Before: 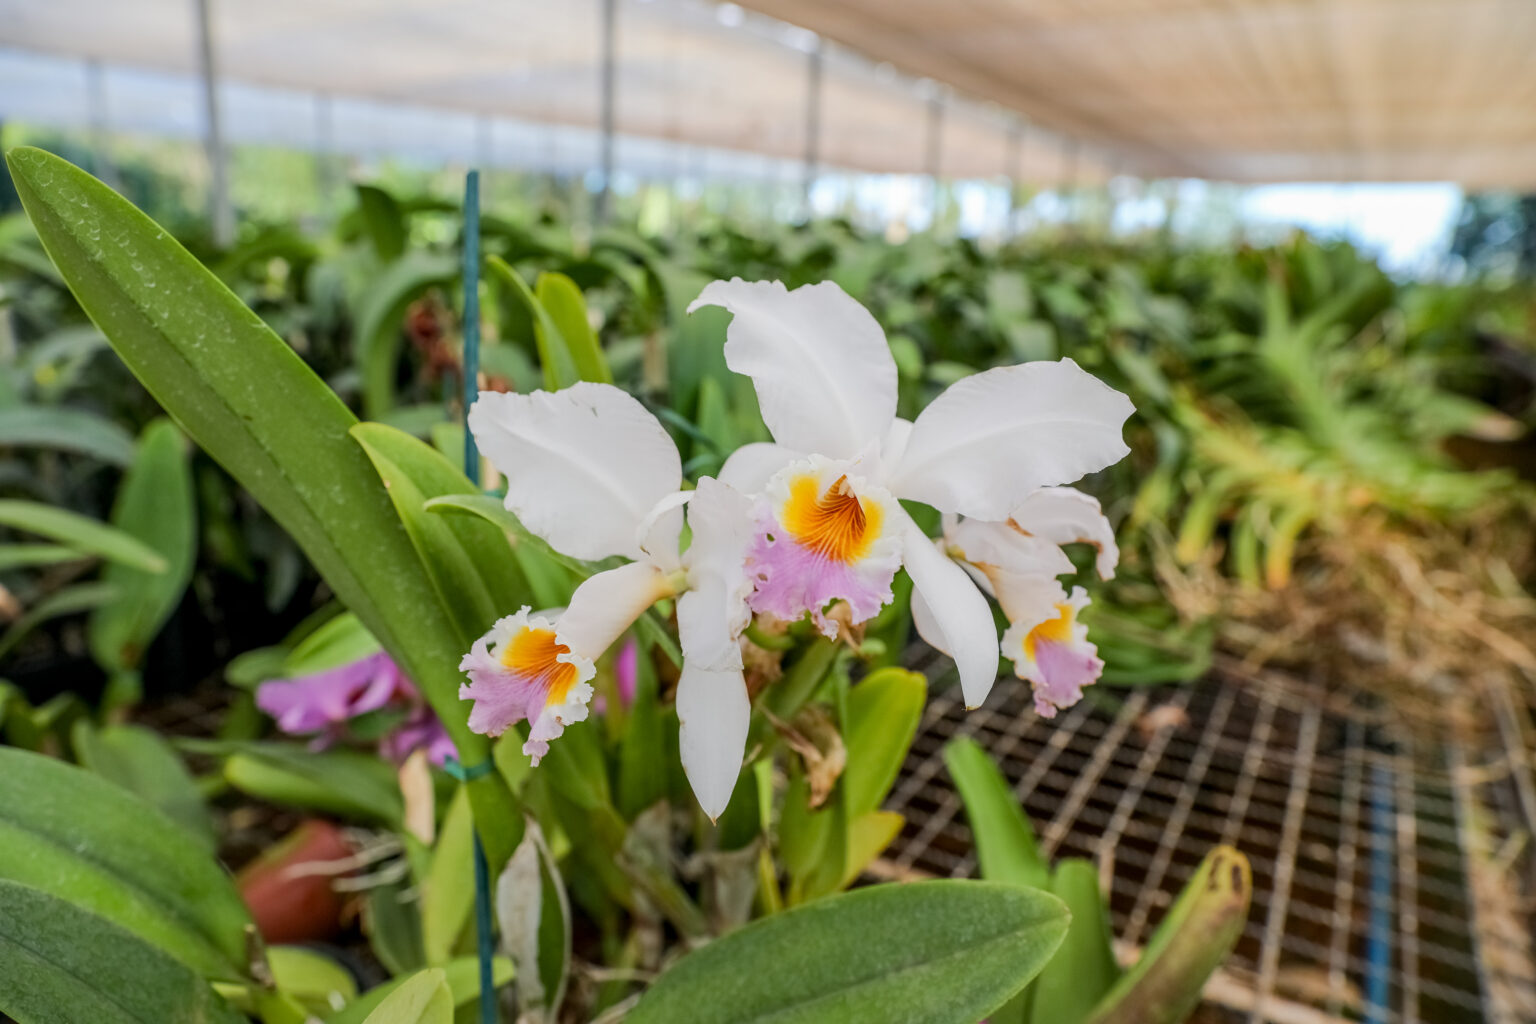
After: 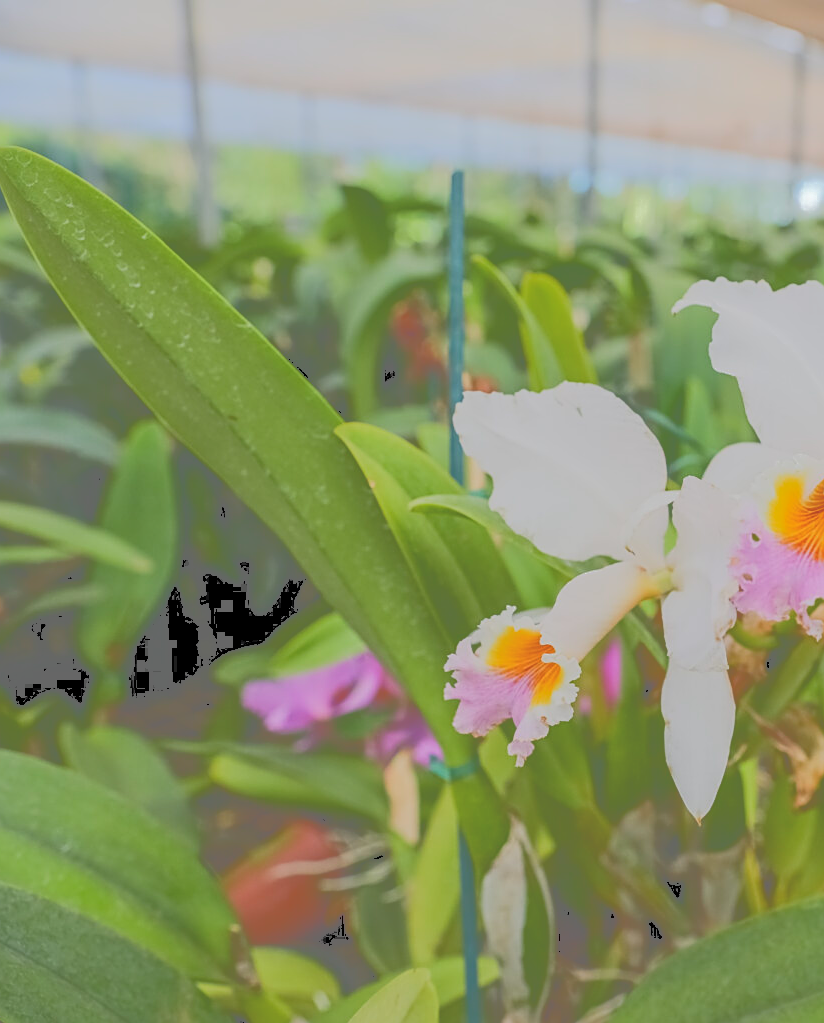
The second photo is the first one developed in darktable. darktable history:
crop: left 0.99%, right 45.328%, bottom 0.08%
sharpen: on, module defaults
tone curve: curves: ch0 [(0, 0) (0.003, 0.43) (0.011, 0.433) (0.025, 0.434) (0.044, 0.436) (0.069, 0.439) (0.1, 0.442) (0.136, 0.446) (0.177, 0.449) (0.224, 0.454) (0.277, 0.462) (0.335, 0.488) (0.399, 0.524) (0.468, 0.566) (0.543, 0.615) (0.623, 0.666) (0.709, 0.718) (0.801, 0.761) (0.898, 0.801) (1, 1)], color space Lab, independent channels, preserve colors none
